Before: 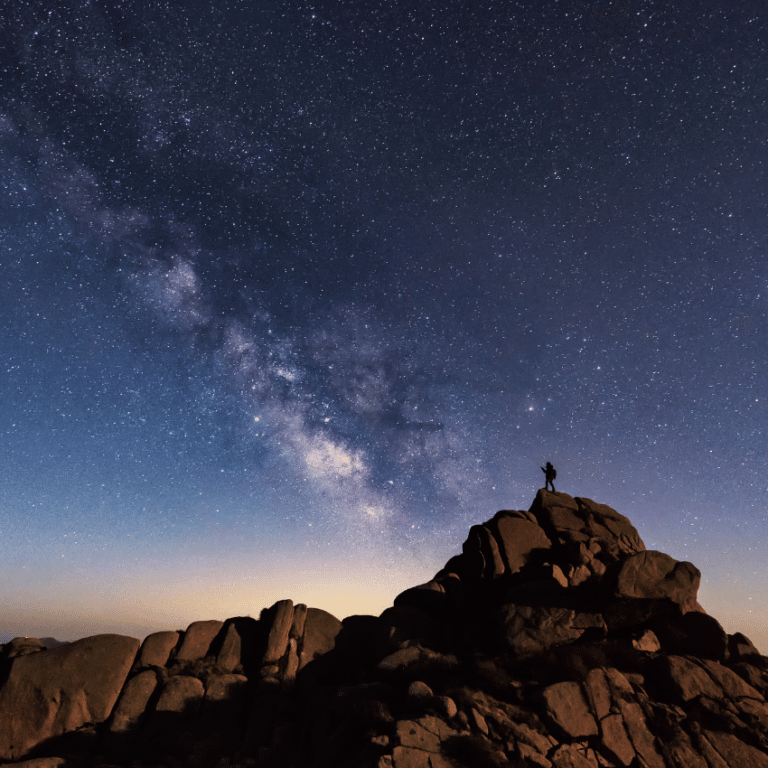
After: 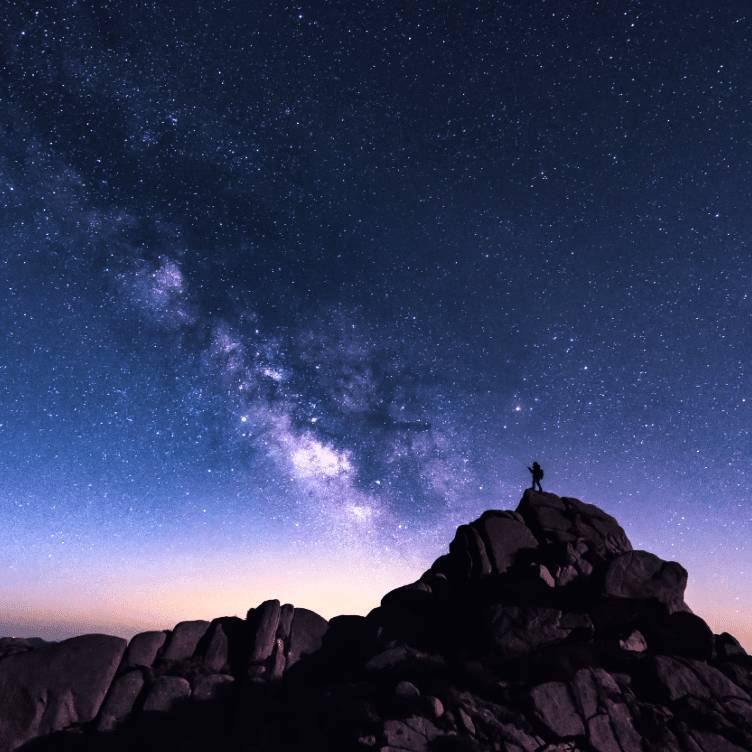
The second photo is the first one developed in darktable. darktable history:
split-toning: shadows › hue 230.4°
crop: left 1.743%, right 0.268%, bottom 2.011%
tone equalizer: on, module defaults
exposure: black level correction -0.003, exposure 0.04 EV, compensate highlight preservation false
contrast brightness saturation: contrast 0.28
color balance rgb: perceptual saturation grading › global saturation 20%, global vibrance 20%
white balance: red 1.042, blue 1.17
